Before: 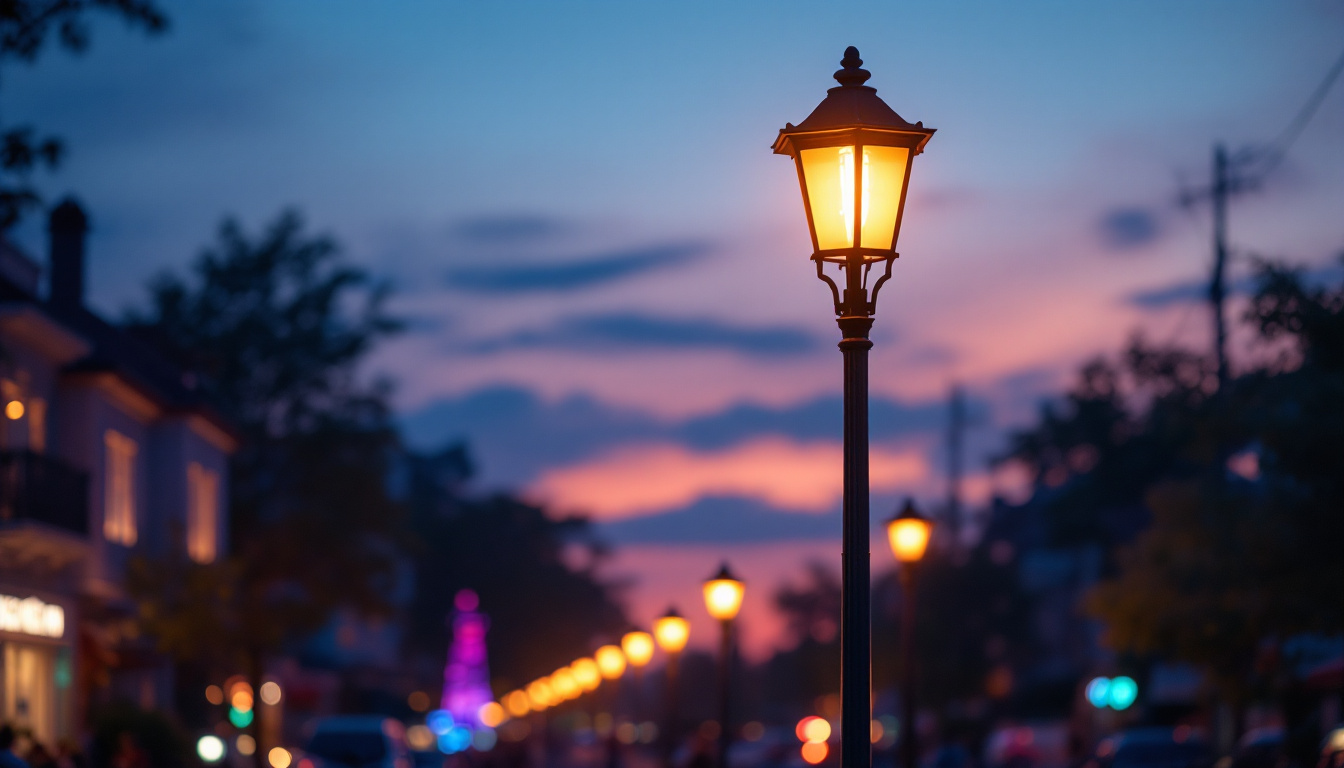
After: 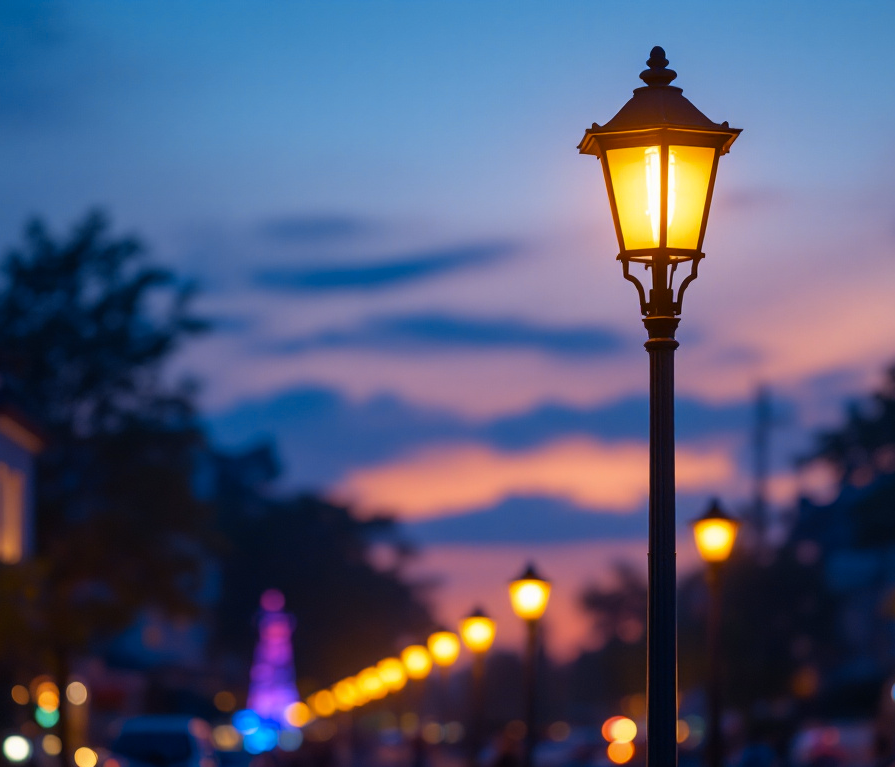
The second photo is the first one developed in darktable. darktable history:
color contrast: green-magenta contrast 0.85, blue-yellow contrast 1.25, unbound 0
crop and rotate: left 14.436%, right 18.898%
